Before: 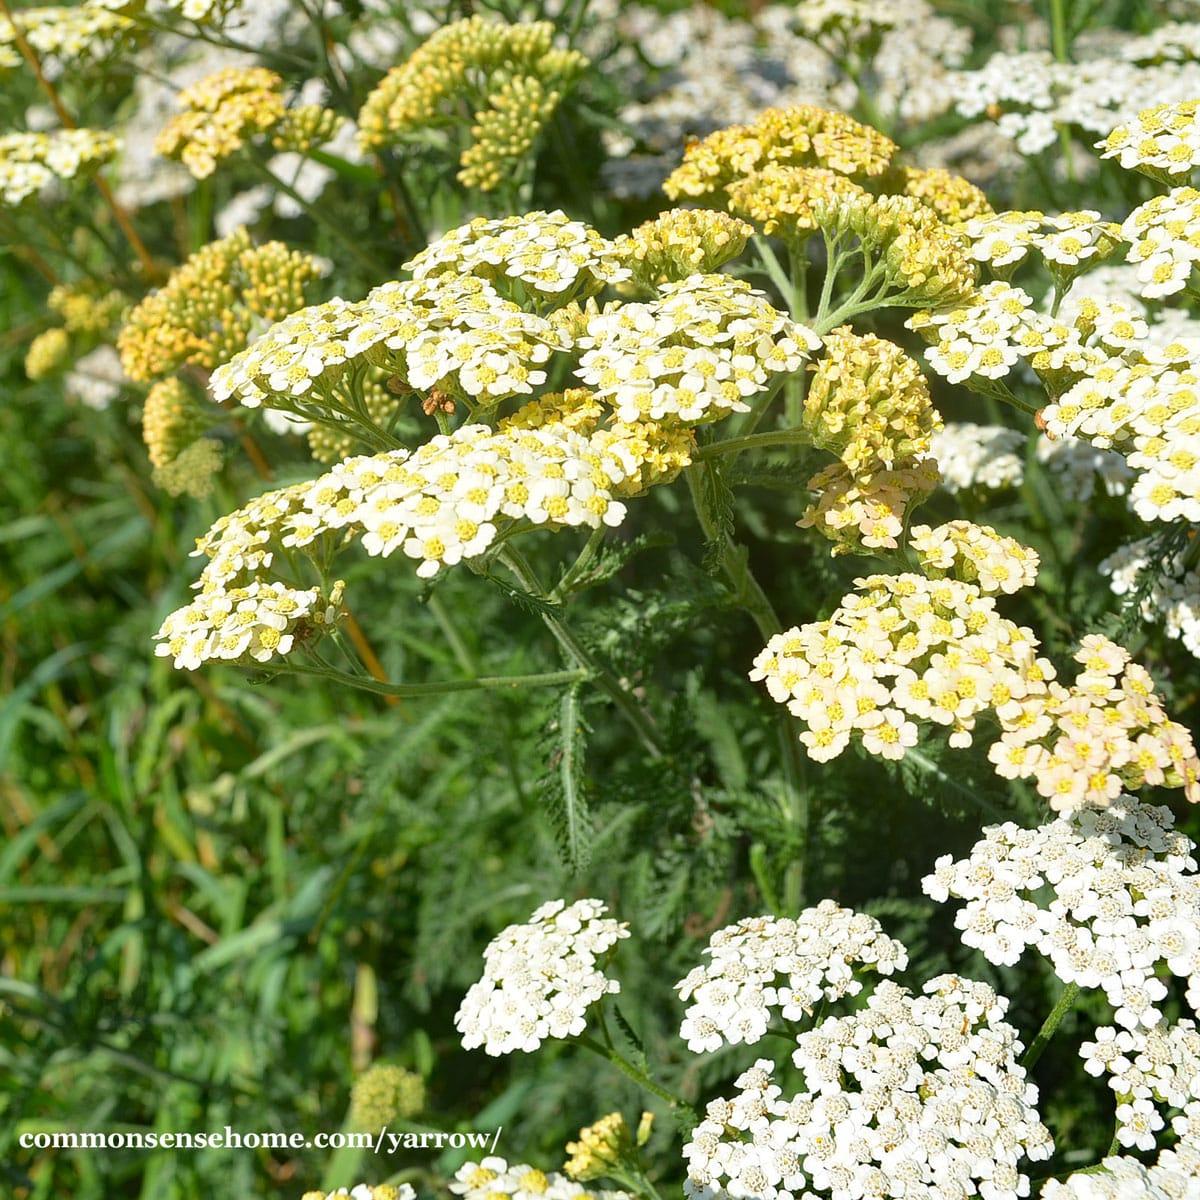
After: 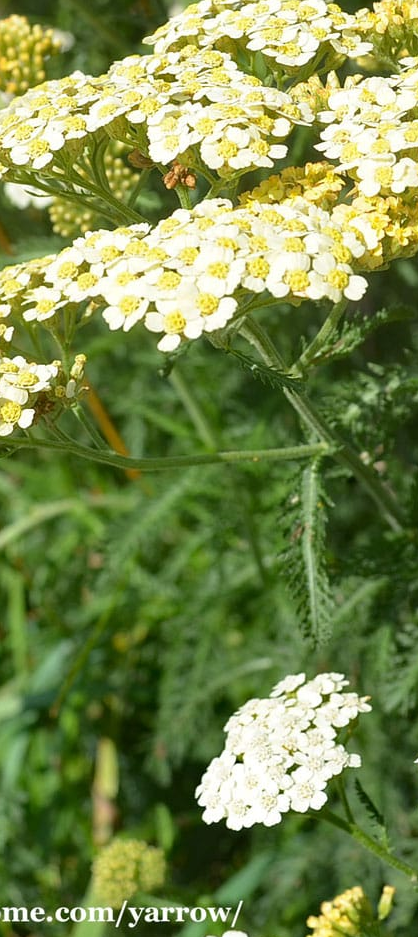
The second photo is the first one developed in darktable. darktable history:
crop and rotate: left 21.611%, top 18.871%, right 43.501%, bottom 2.995%
